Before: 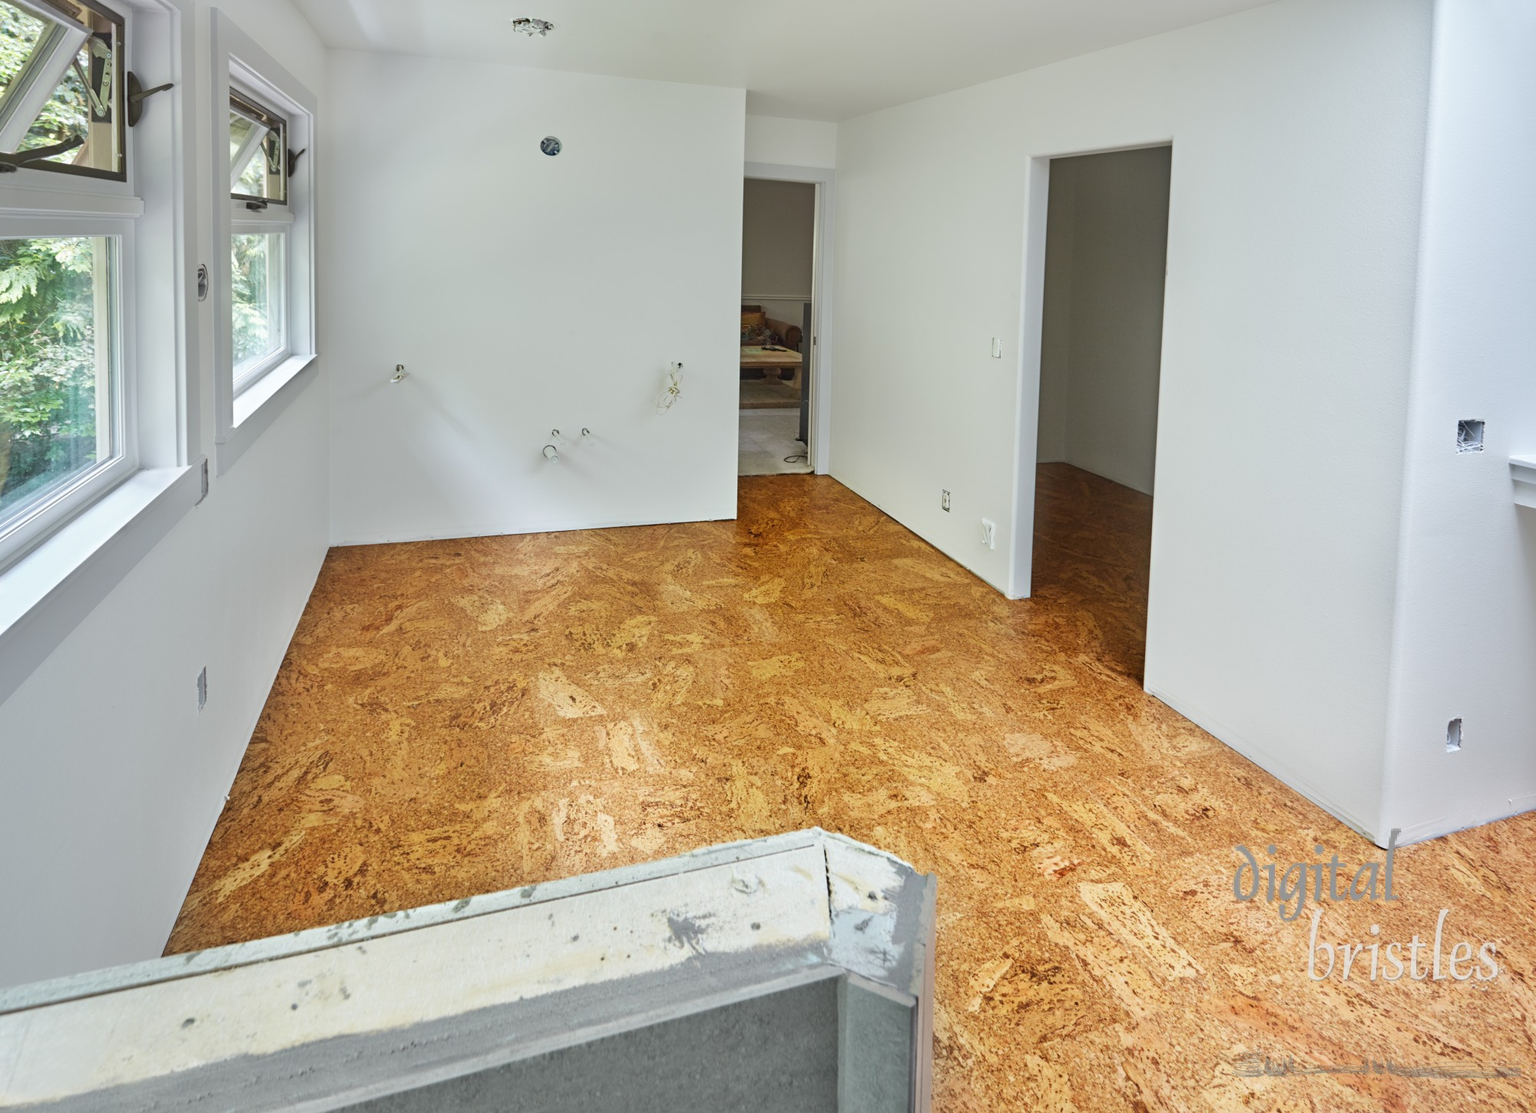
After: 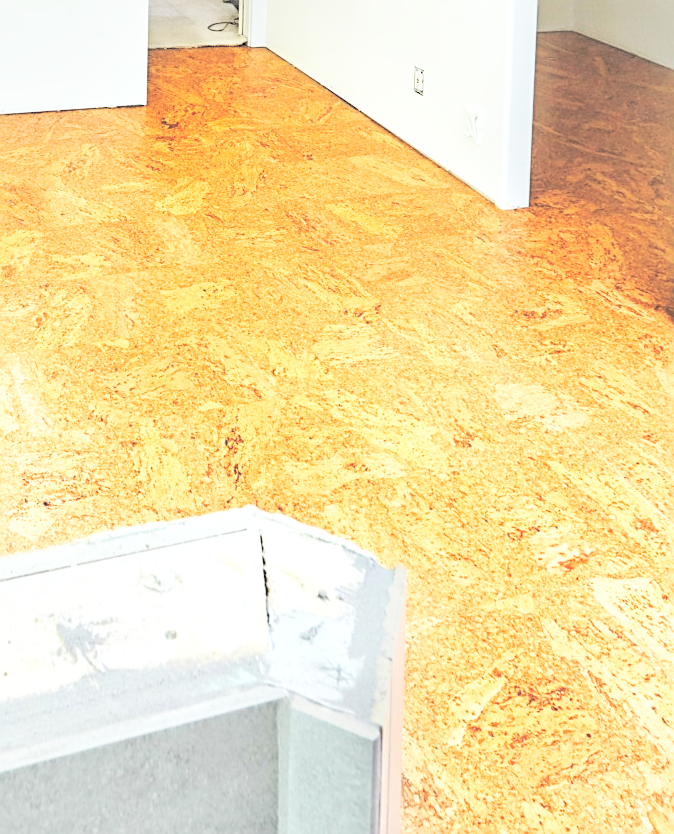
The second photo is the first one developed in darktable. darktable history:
crop: left 40.688%, top 39.447%, right 25.61%, bottom 2.94%
contrast brightness saturation: brightness 0.981
local contrast: on, module defaults
sharpen: on, module defaults
base curve: curves: ch0 [(0, 0) (0.028, 0.03) (0.121, 0.232) (0.46, 0.748) (0.859, 0.968) (1, 1)], preserve colors none
